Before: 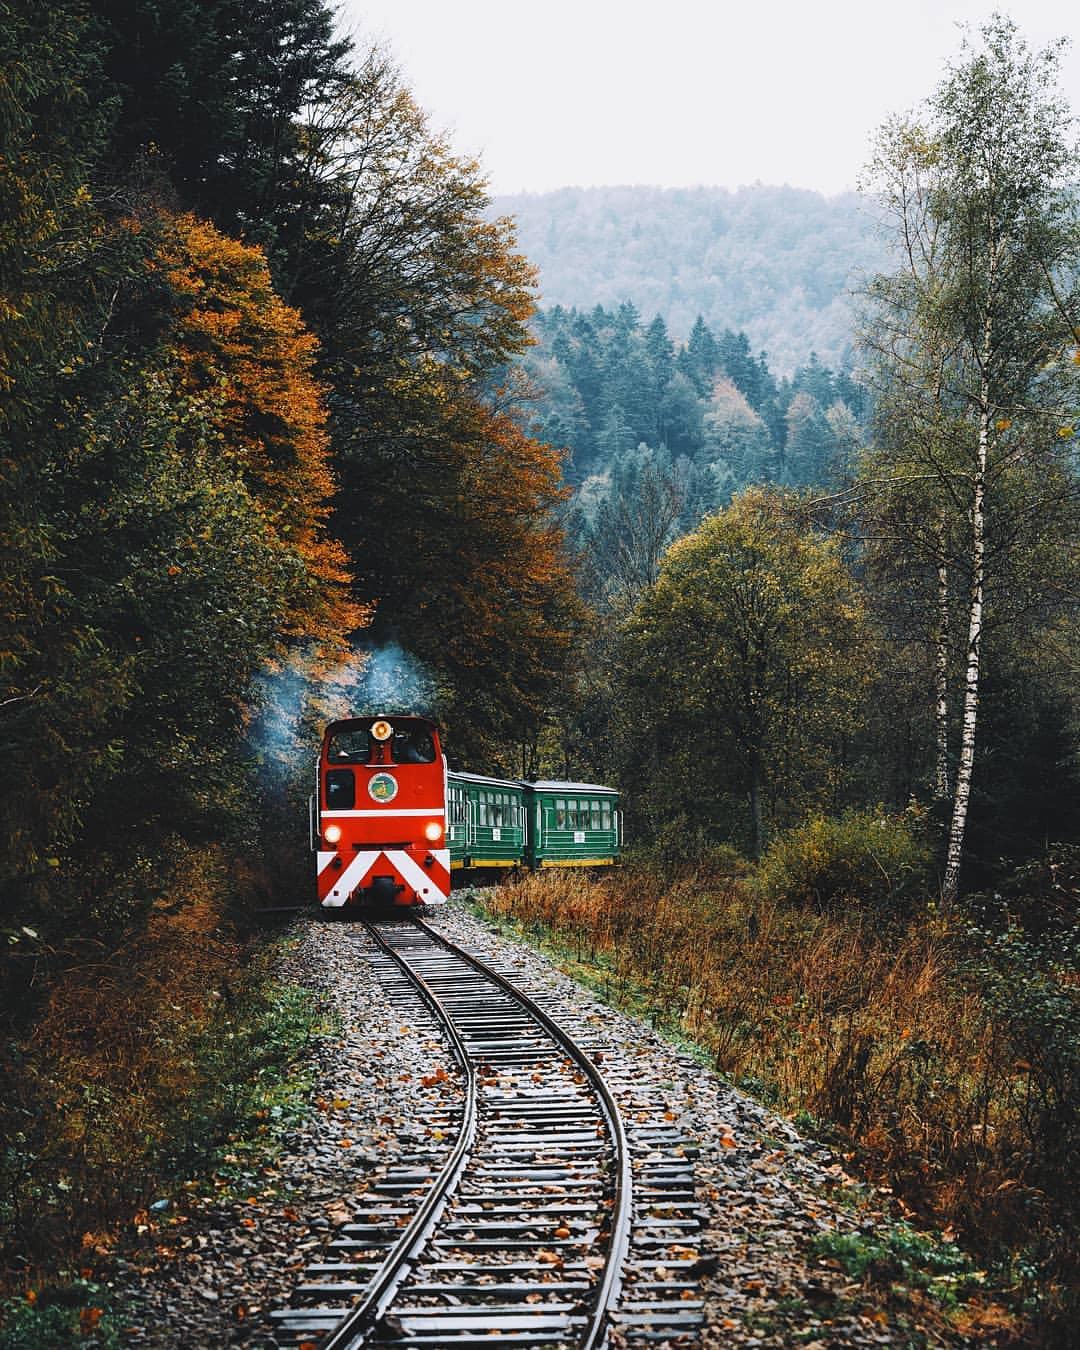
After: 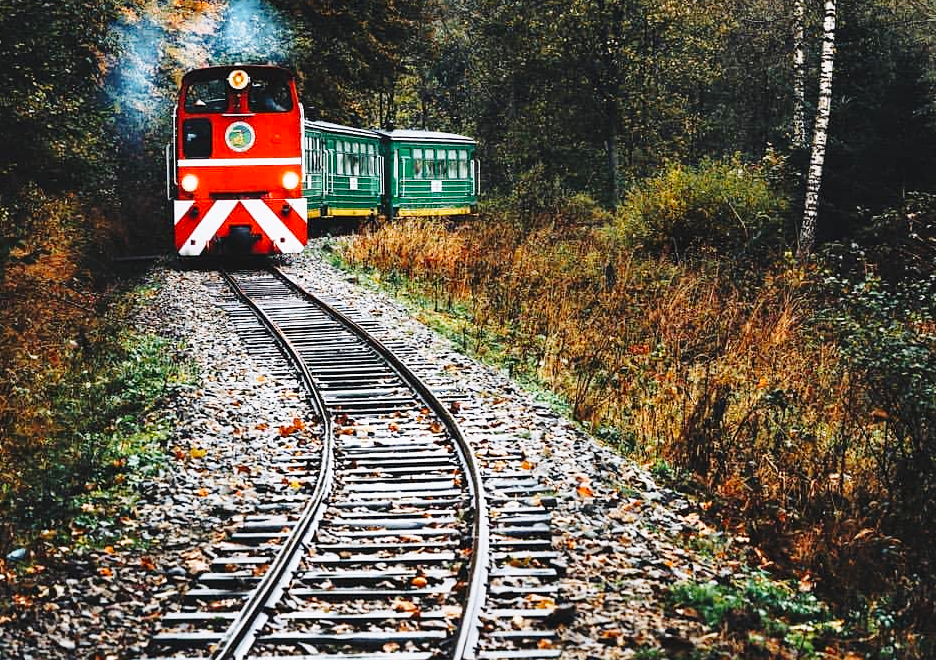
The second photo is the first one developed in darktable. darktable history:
base curve: curves: ch0 [(0, 0) (0.028, 0.03) (0.121, 0.232) (0.46, 0.748) (0.859, 0.968) (1, 1)], preserve colors none
crop and rotate: left 13.289%, top 48.25%, bottom 2.85%
